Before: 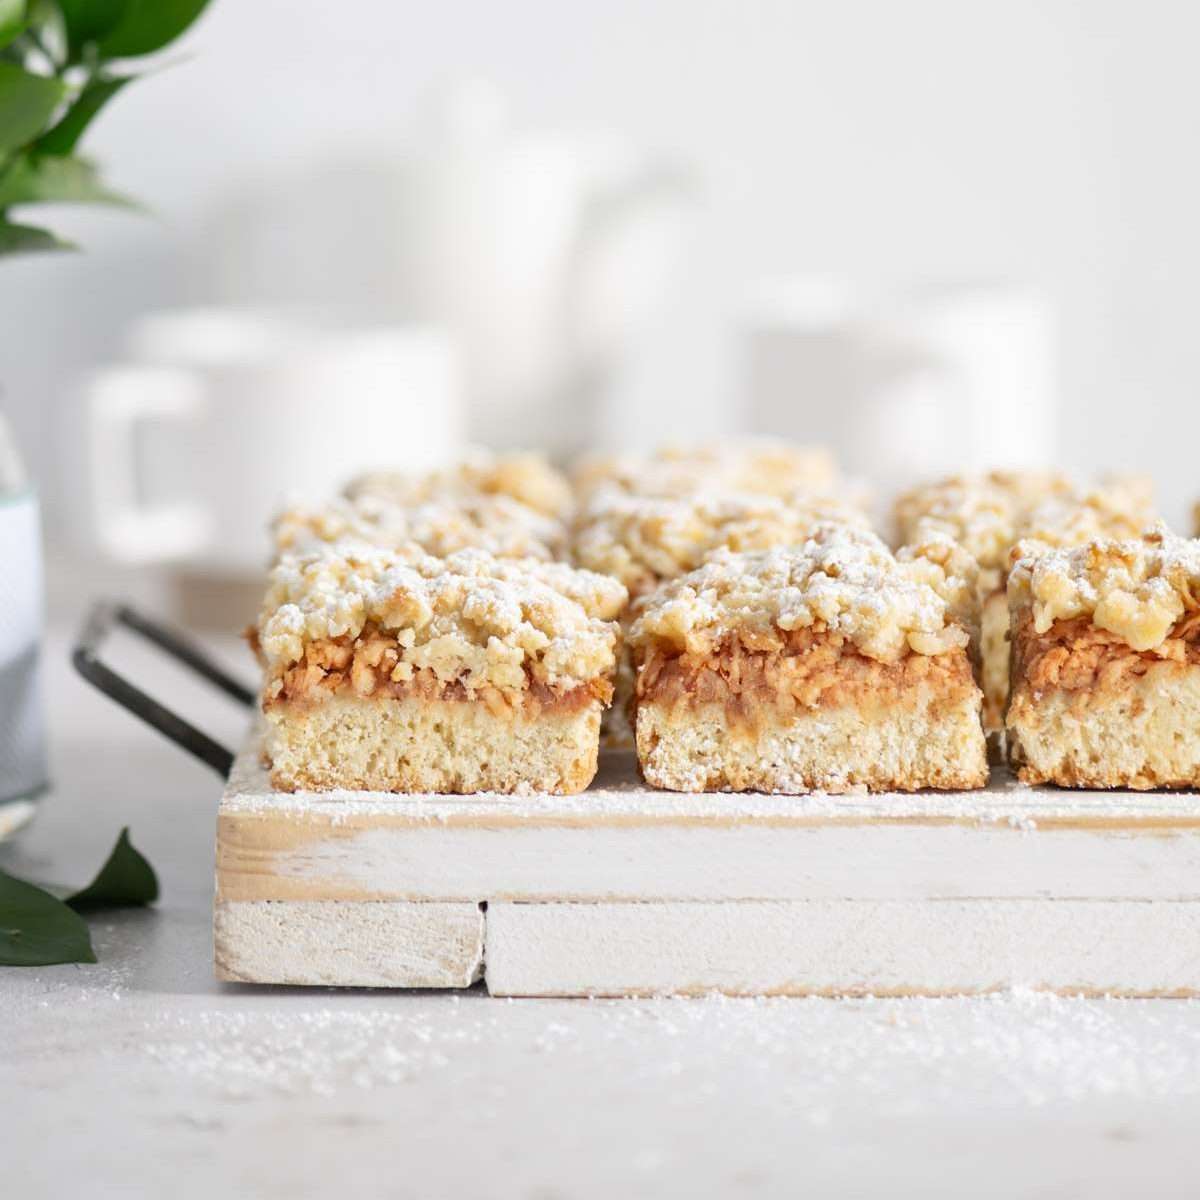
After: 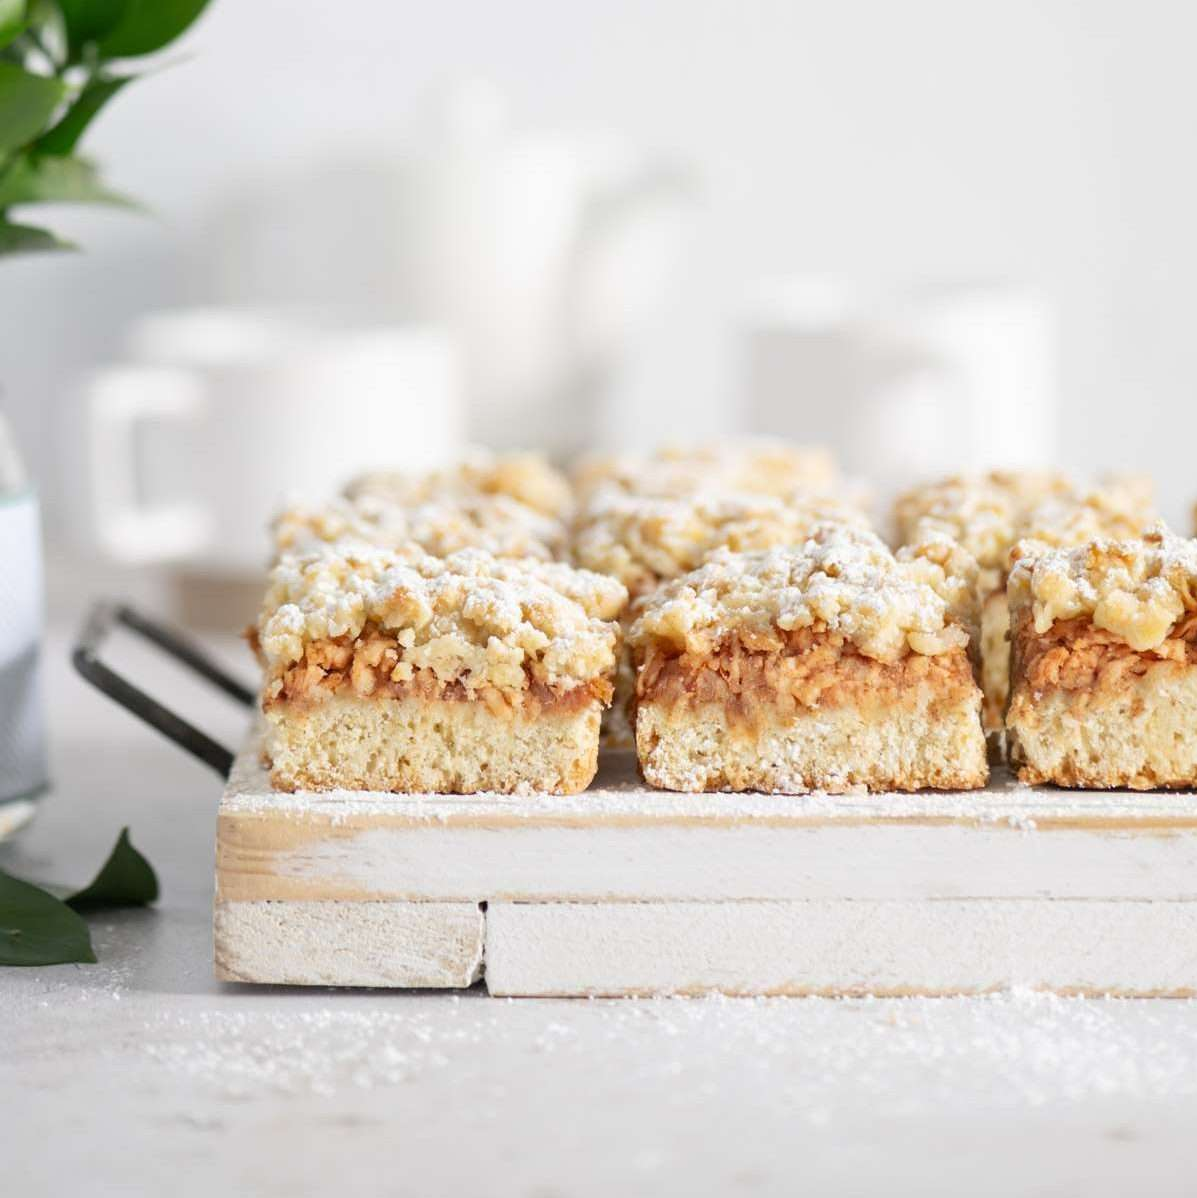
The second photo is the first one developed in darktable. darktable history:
crop: top 0.054%, bottom 0.105%
